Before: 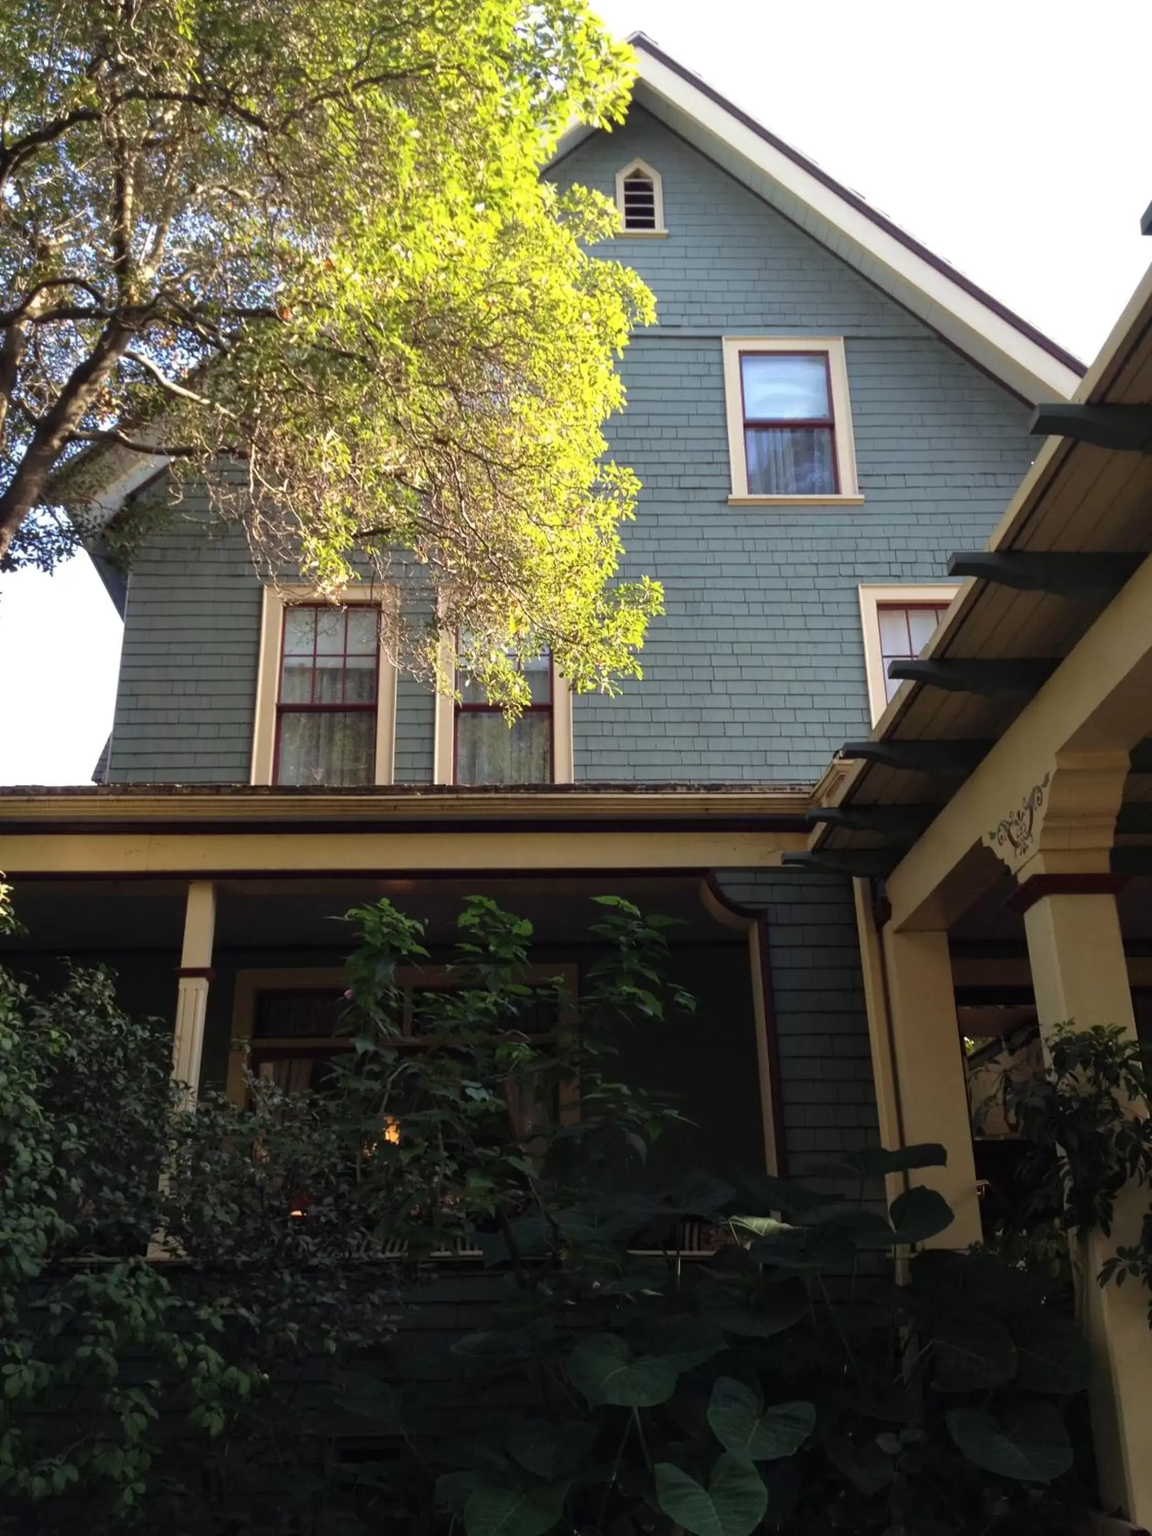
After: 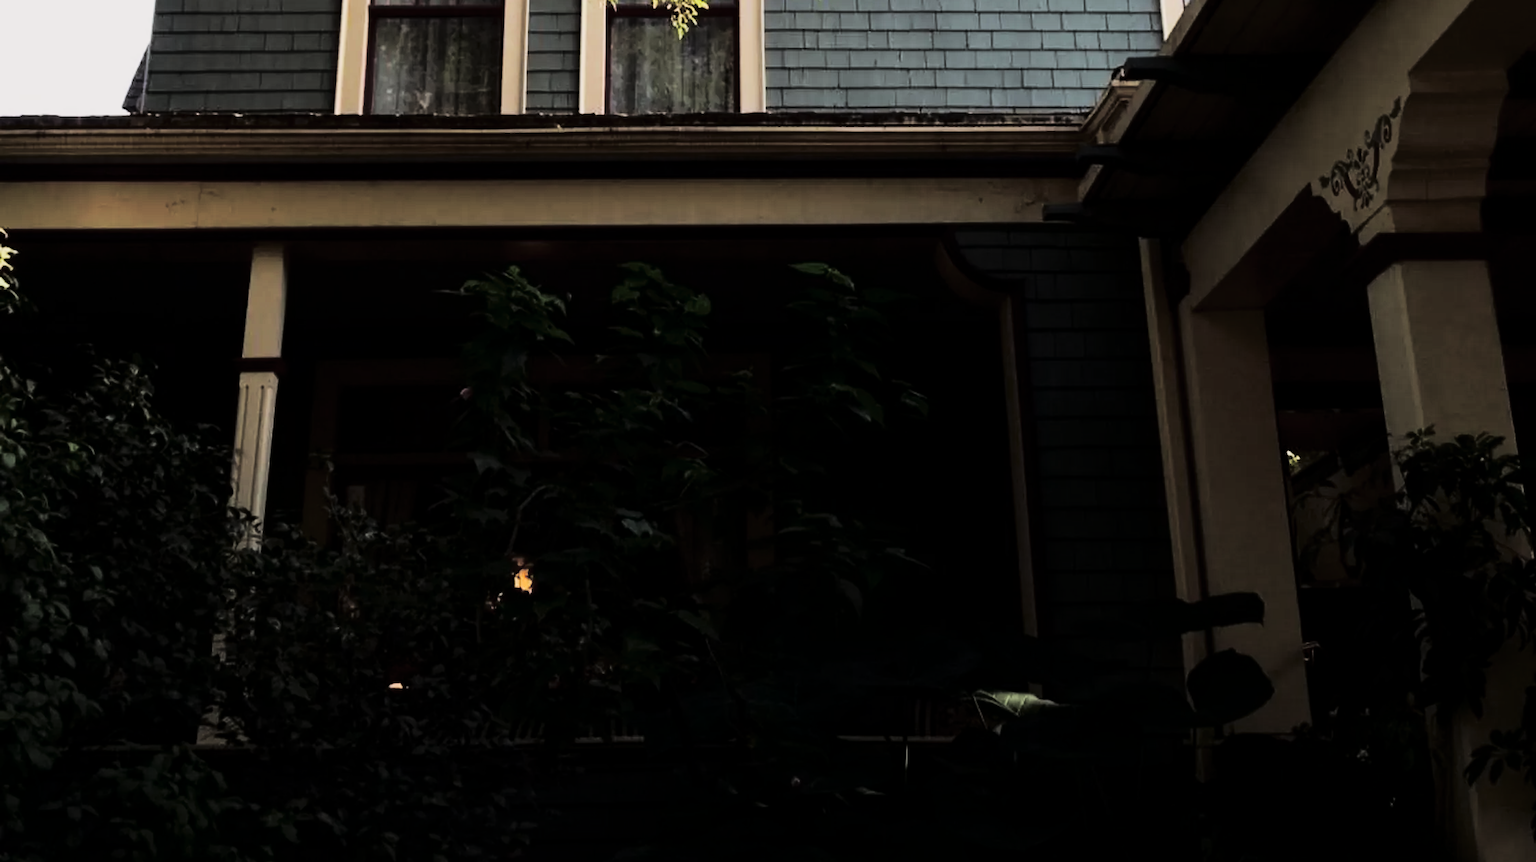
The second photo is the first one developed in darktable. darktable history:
tone curve: curves: ch0 [(0, 0) (0.003, 0.002) (0.011, 0.009) (0.025, 0.019) (0.044, 0.031) (0.069, 0.044) (0.1, 0.061) (0.136, 0.087) (0.177, 0.127) (0.224, 0.172) (0.277, 0.226) (0.335, 0.295) (0.399, 0.367) (0.468, 0.445) (0.543, 0.536) (0.623, 0.626) (0.709, 0.717) (0.801, 0.806) (0.898, 0.889) (1, 1)], preserve colors none
contrast brightness saturation: contrast 0.32, brightness -0.08, saturation 0.17
split-toning: shadows › hue 36°, shadows › saturation 0.05, highlights › hue 10.8°, highlights › saturation 0.15, compress 40%
crop: top 45.551%, bottom 12.262%
filmic rgb: hardness 4.17
